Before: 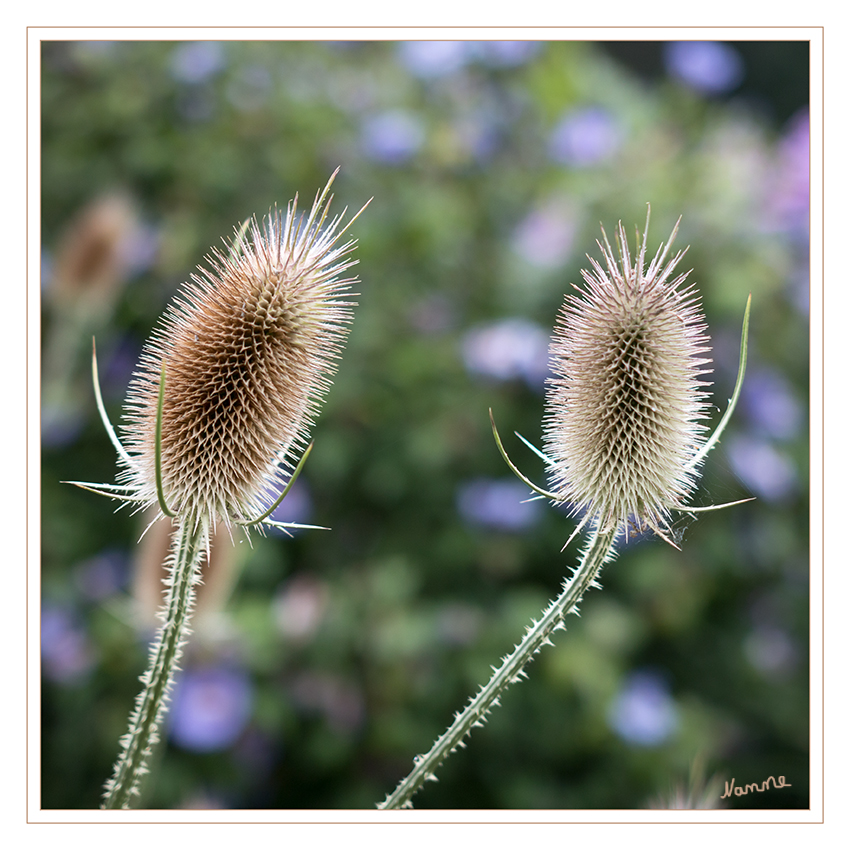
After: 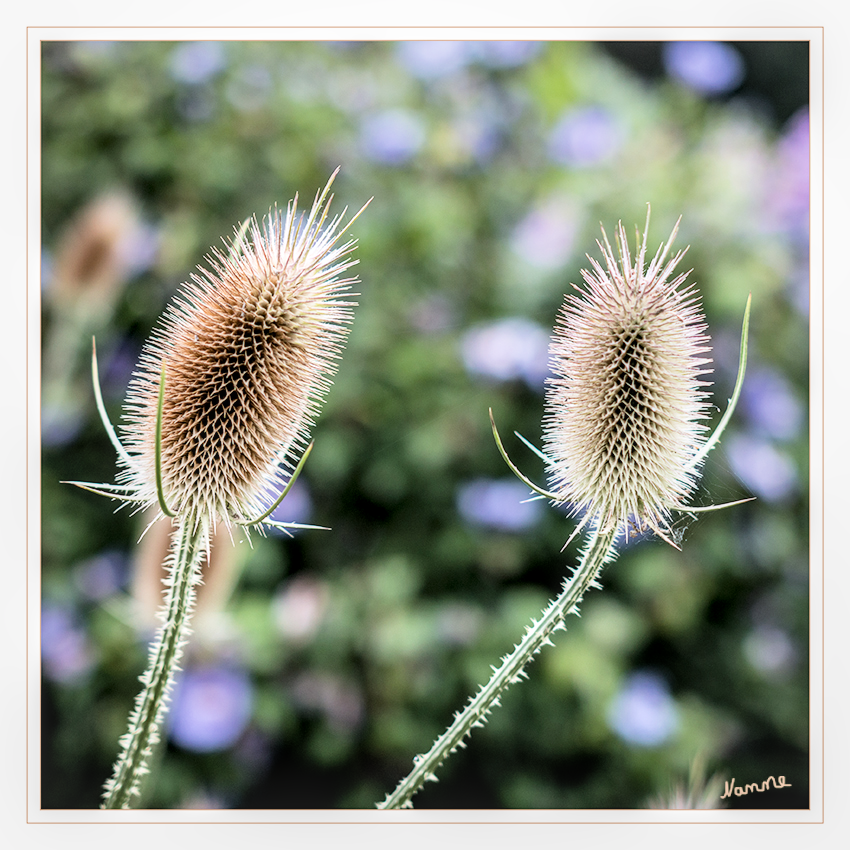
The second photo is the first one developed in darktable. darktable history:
filmic rgb: black relative exposure -5.04 EV, white relative exposure 3.99 EV, hardness 2.89, contrast 1.3
local contrast: detail 130%
exposure: black level correction 0, exposure 0.704 EV, compensate exposure bias true, compensate highlight preservation false
